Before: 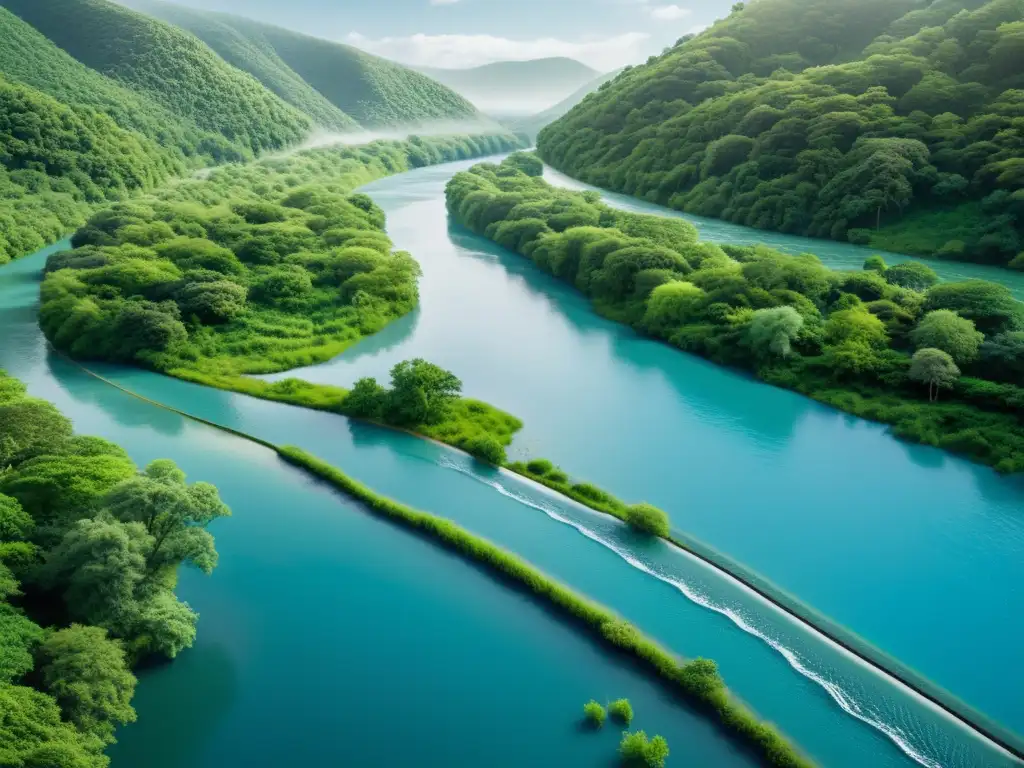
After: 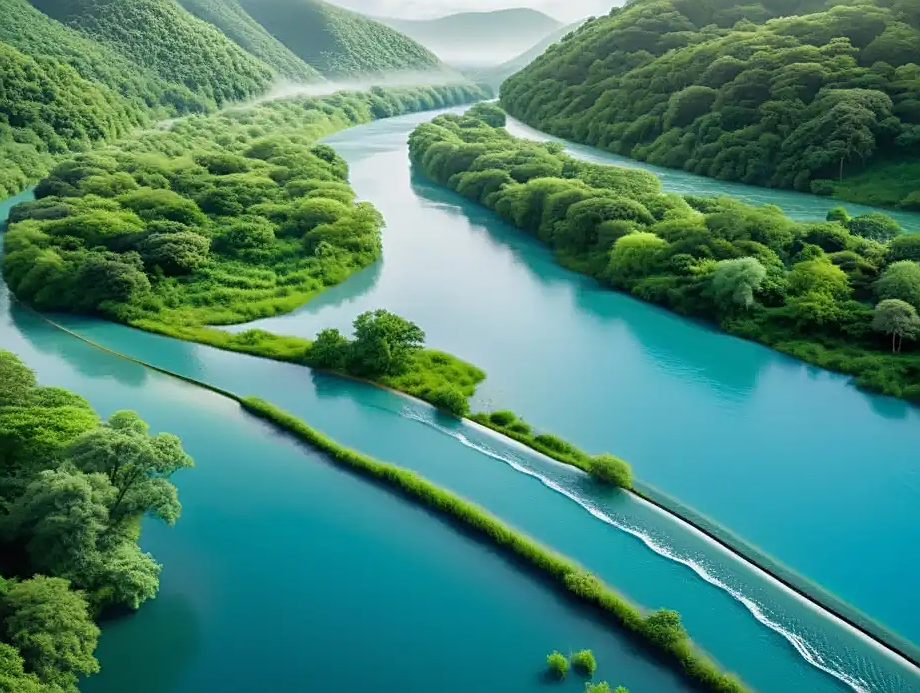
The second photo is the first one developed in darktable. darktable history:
sharpen: on, module defaults
crop: left 3.617%, top 6.473%, right 6.48%, bottom 3.204%
